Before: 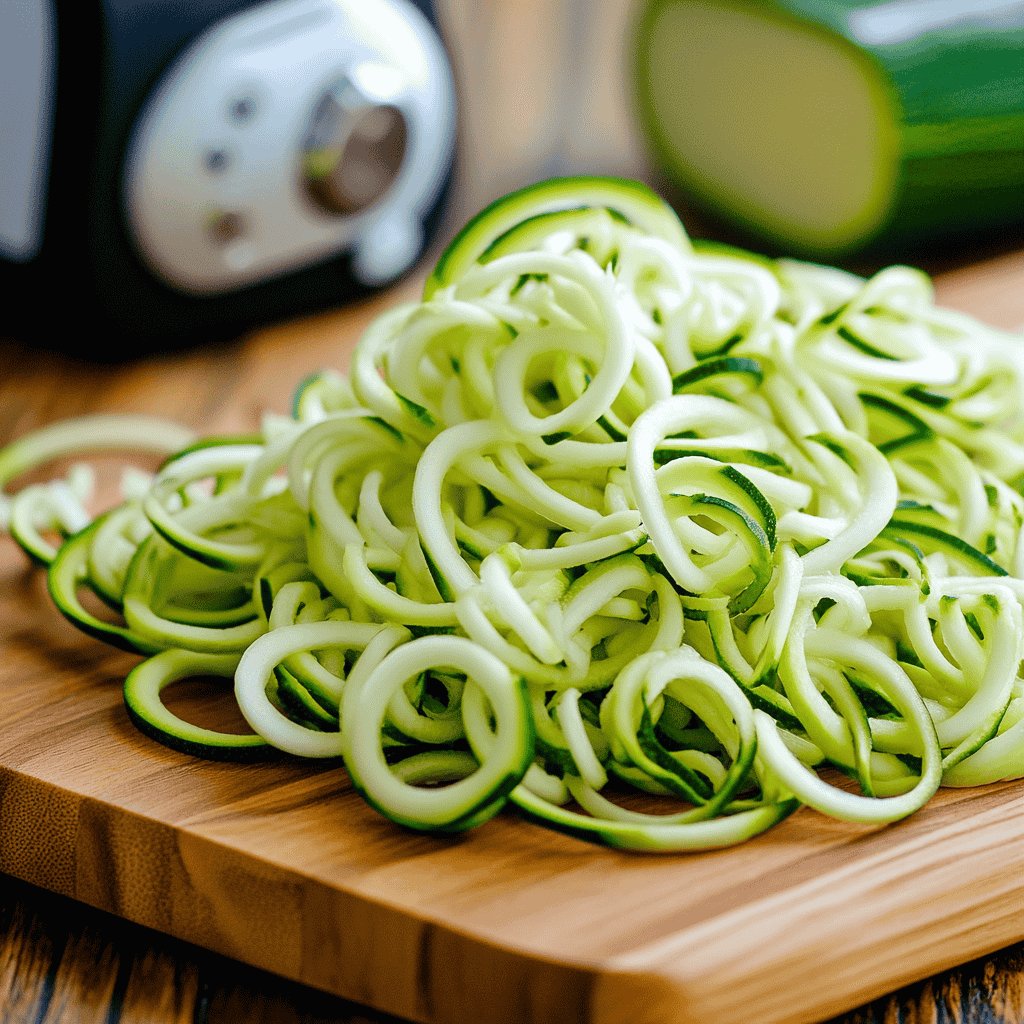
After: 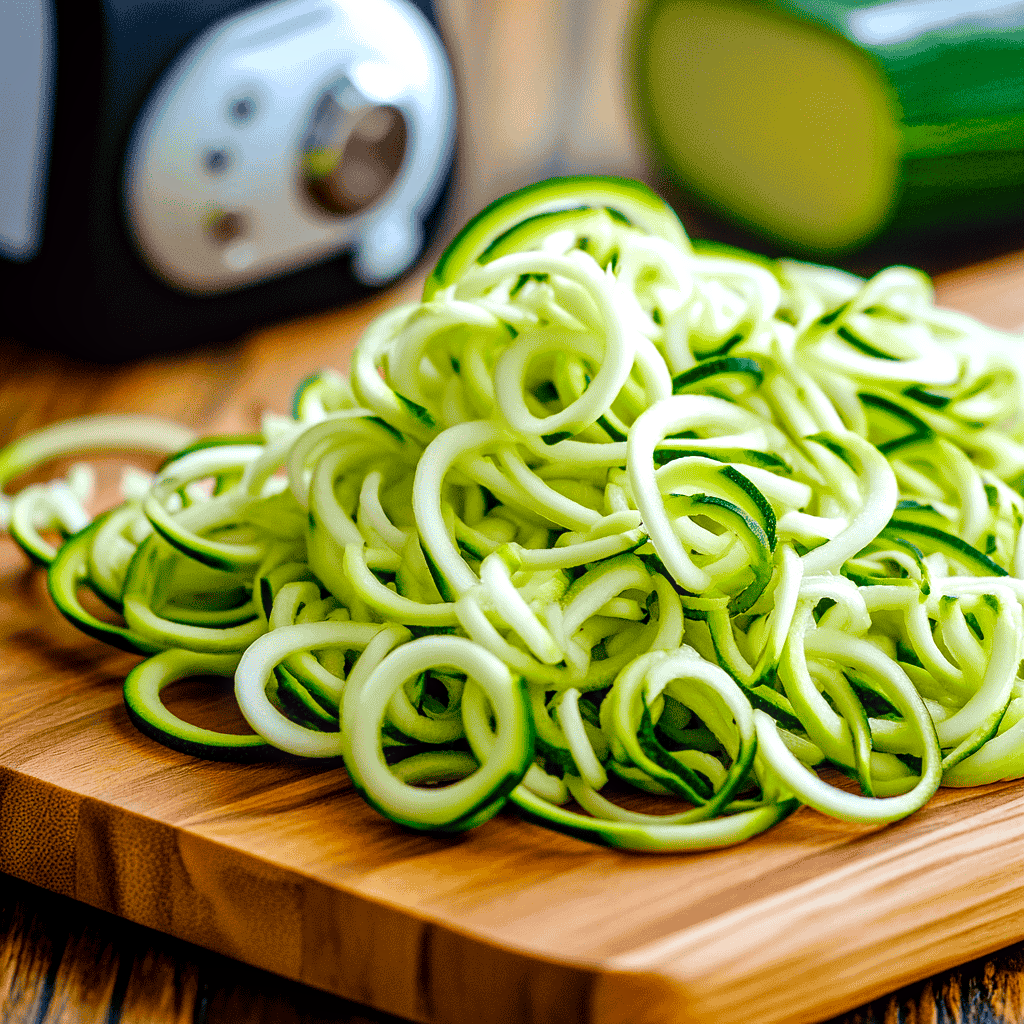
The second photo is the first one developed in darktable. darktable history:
local contrast: on, module defaults
color balance: lift [1, 1.001, 0.999, 1.001], gamma [1, 1.004, 1.007, 0.993], gain [1, 0.991, 0.987, 1.013], contrast 10%, output saturation 120%
